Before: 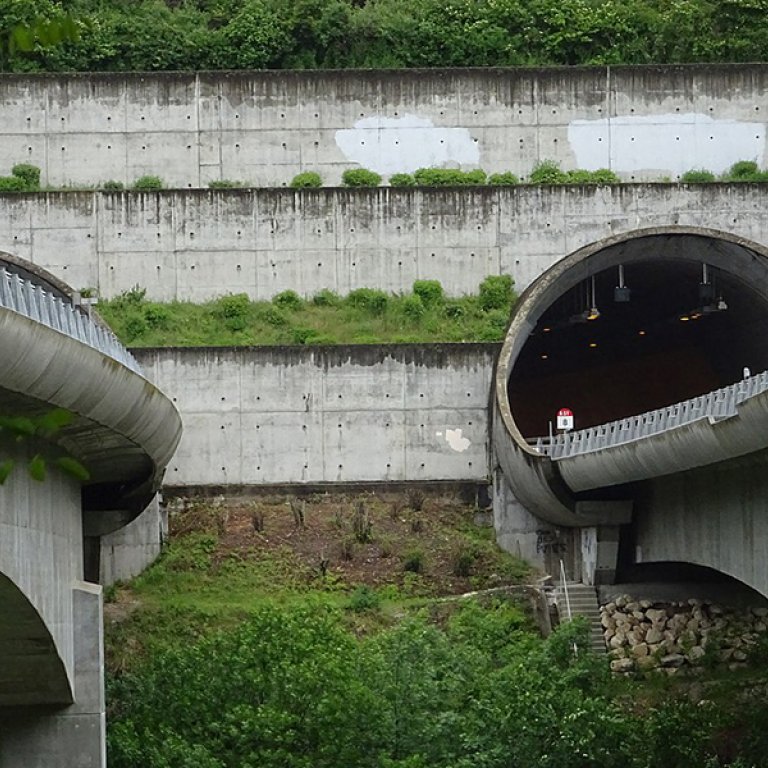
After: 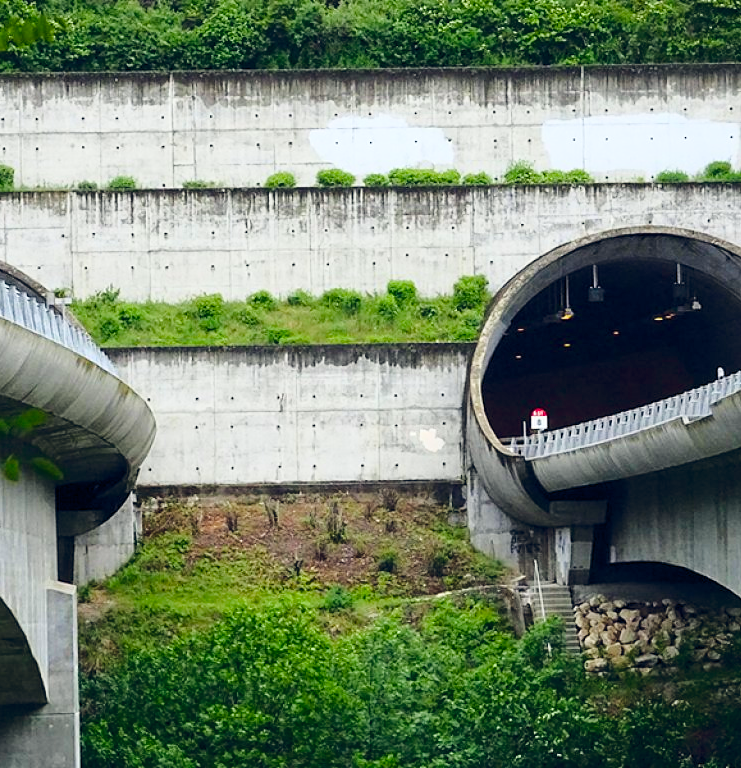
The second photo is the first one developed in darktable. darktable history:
crop and rotate: left 3.448%
color balance rgb: global offset › chroma 0.104%, global offset › hue 253.04°, perceptual saturation grading › global saturation 20%, perceptual saturation grading › highlights -25.715%, perceptual saturation grading › shadows 49.826%, global vibrance 9.284%
base curve: curves: ch0 [(0, 0) (0.028, 0.03) (0.121, 0.232) (0.46, 0.748) (0.859, 0.968) (1, 1)]
